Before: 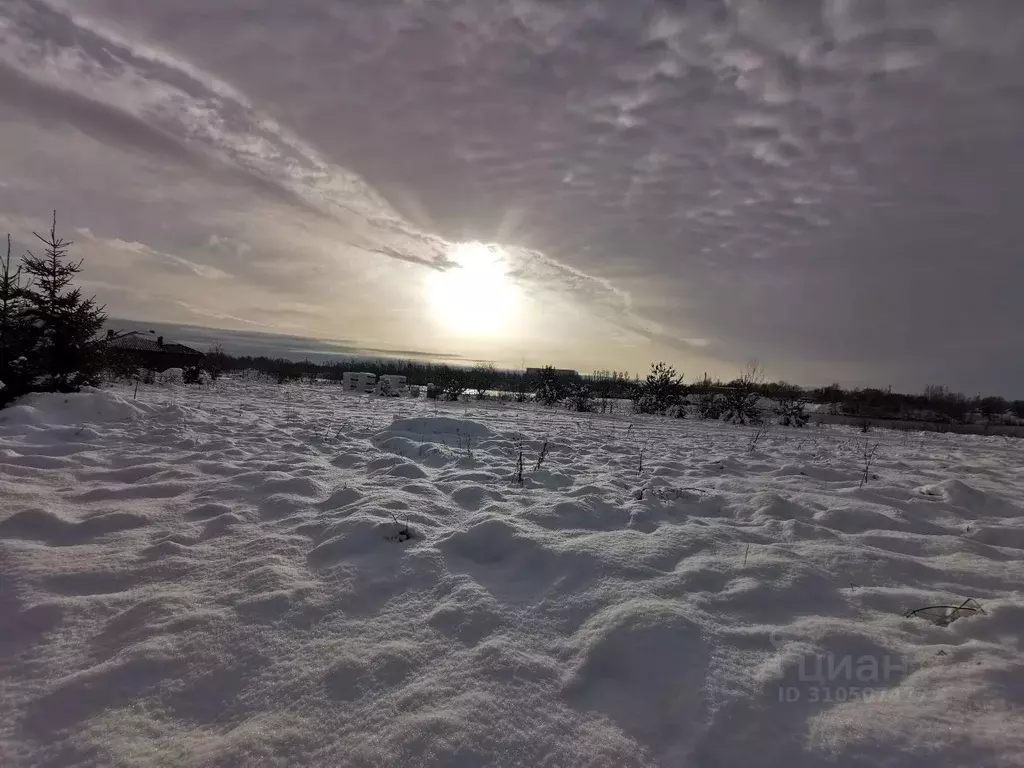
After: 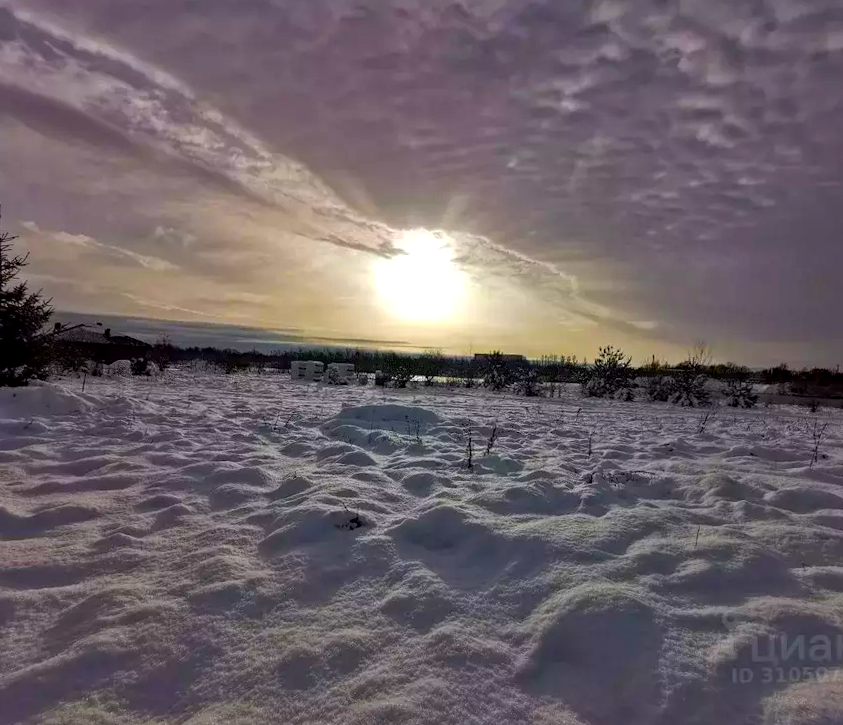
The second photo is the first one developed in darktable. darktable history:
local contrast: highlights 100%, shadows 100%, detail 119%, midtone range 0.2
crop and rotate: angle 1.02°, left 4.092%, top 0.736%, right 11.57%, bottom 2.524%
haze removal: compatibility mode true, adaptive false
color balance rgb: linear chroma grading › global chroma 19.098%, perceptual saturation grading › global saturation 25.378%, global vibrance 20%
